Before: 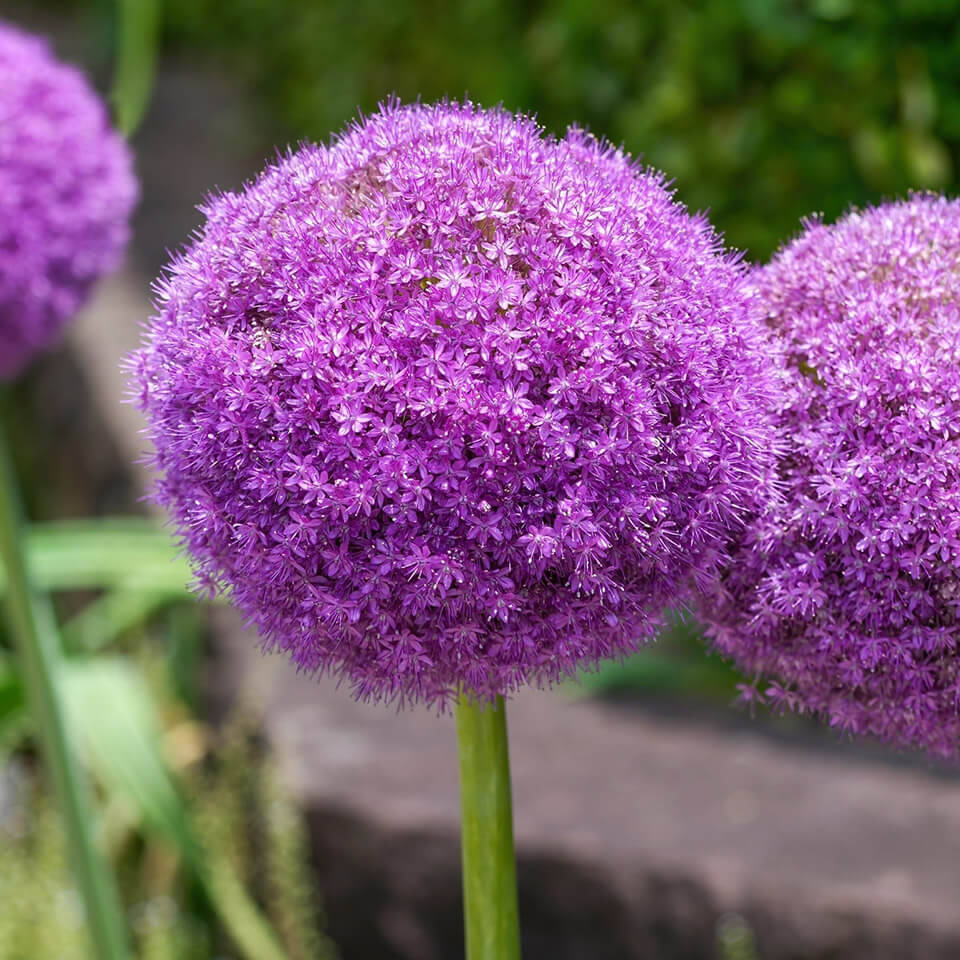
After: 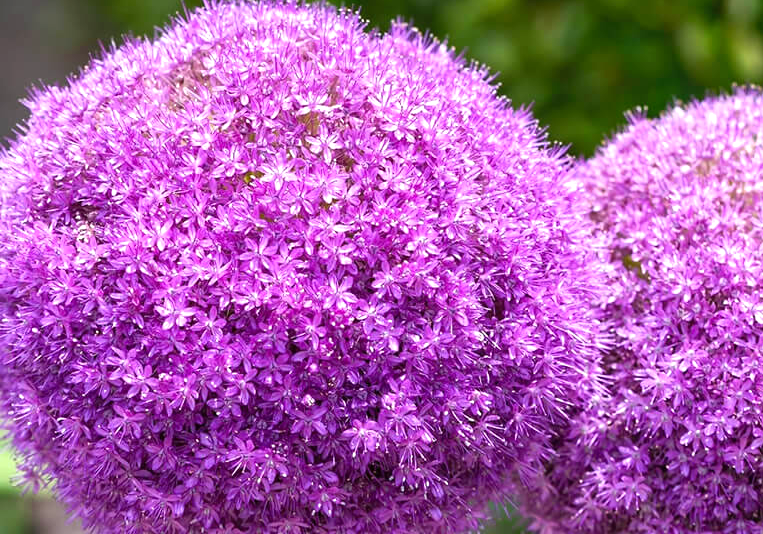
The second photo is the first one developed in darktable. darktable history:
crop: left 18.38%, top 11.092%, right 2.134%, bottom 33.217%
levels: levels [0, 0.43, 0.859]
